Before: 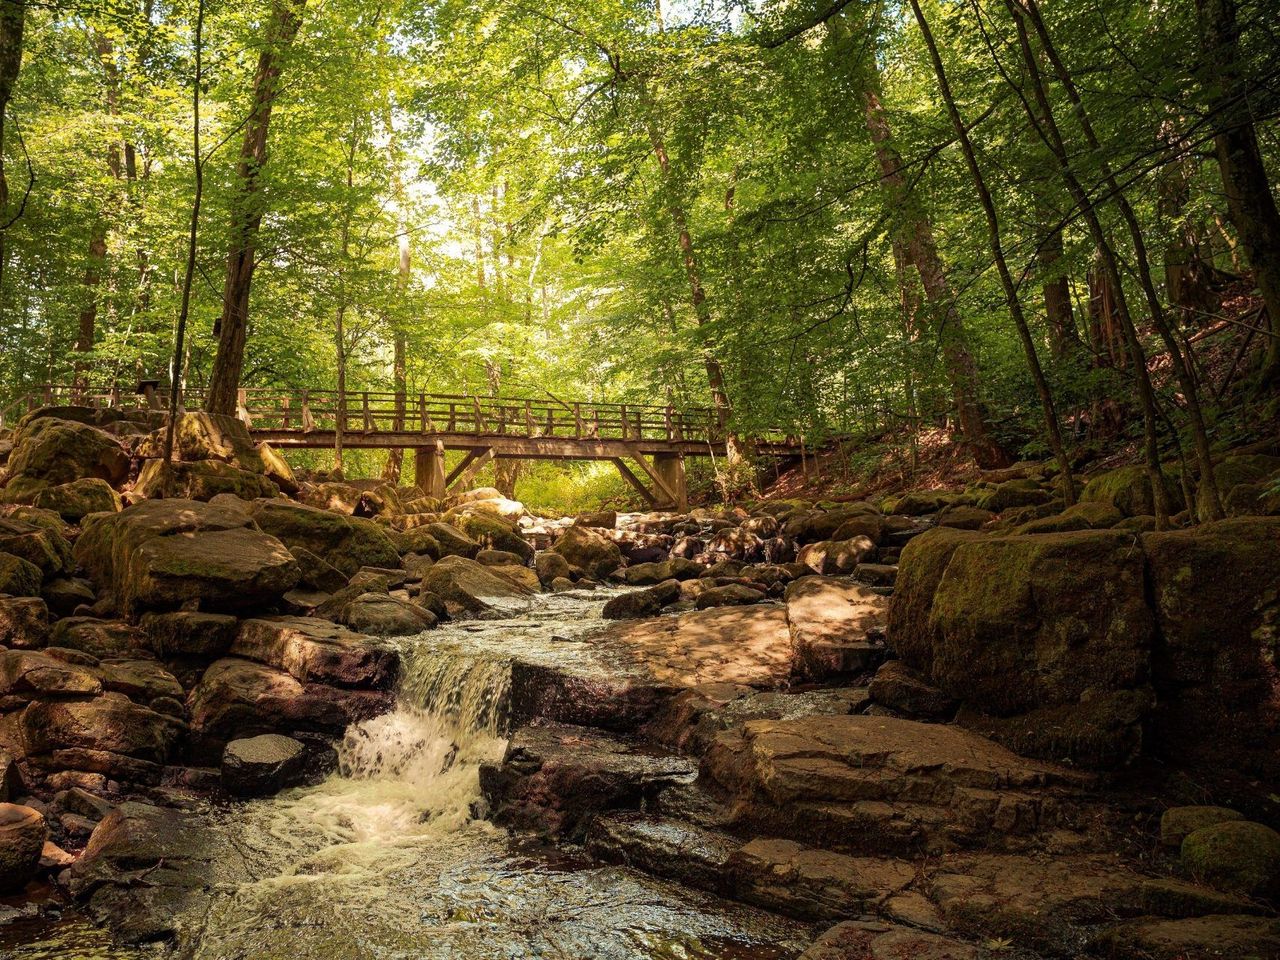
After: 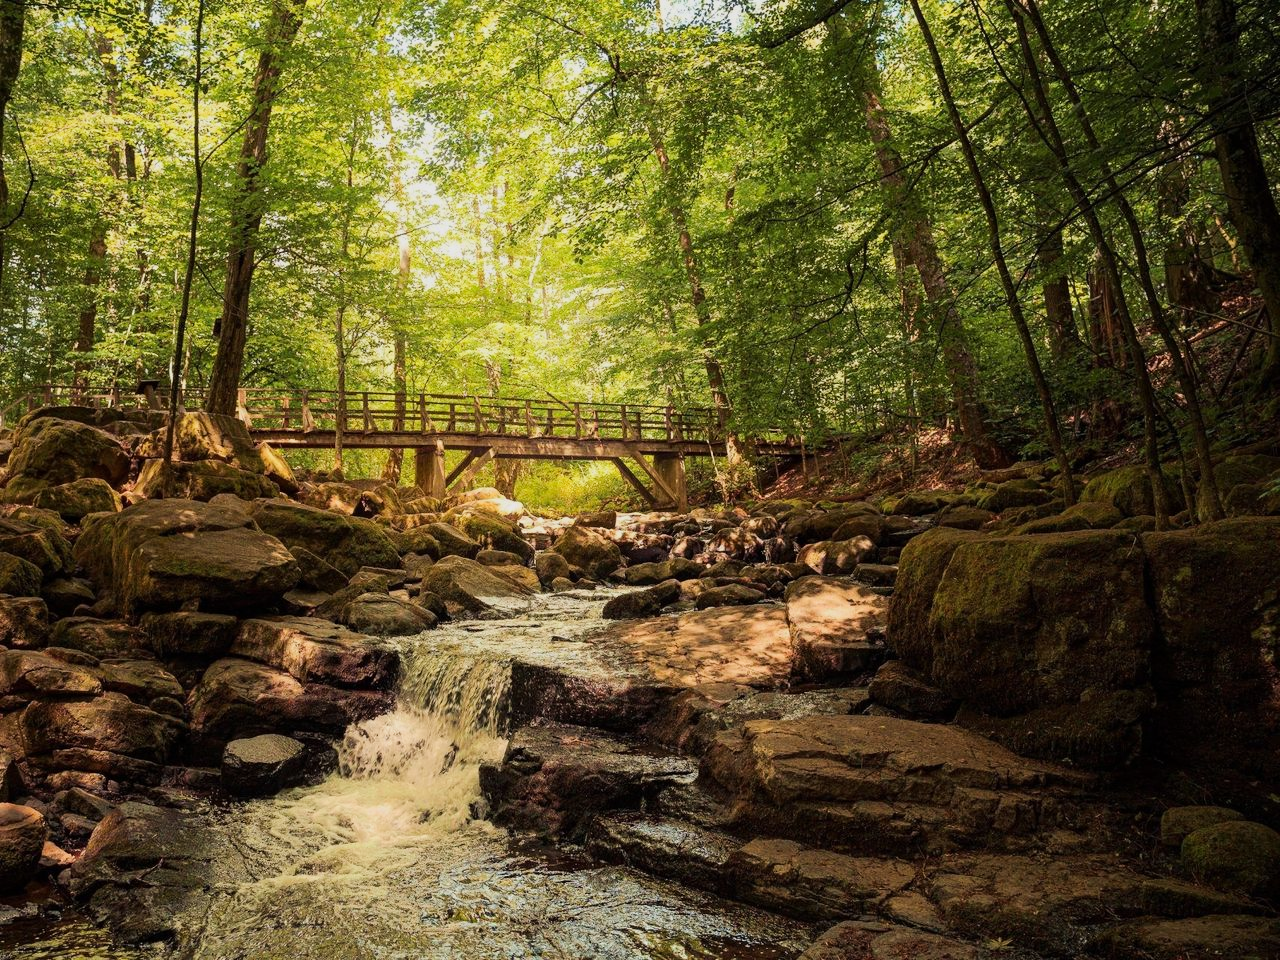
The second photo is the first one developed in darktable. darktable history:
tone curve: curves: ch0 [(0, 0) (0.091, 0.074) (0.184, 0.168) (0.491, 0.519) (0.748, 0.765) (1, 0.919)]; ch1 [(0, 0) (0.179, 0.173) (0.322, 0.32) (0.424, 0.424) (0.502, 0.504) (0.56, 0.578) (0.631, 0.667) (0.777, 0.806) (1, 1)]; ch2 [(0, 0) (0.434, 0.447) (0.483, 0.487) (0.547, 0.564) (0.676, 0.673) (1, 1)], color space Lab, linked channels, preserve colors none
